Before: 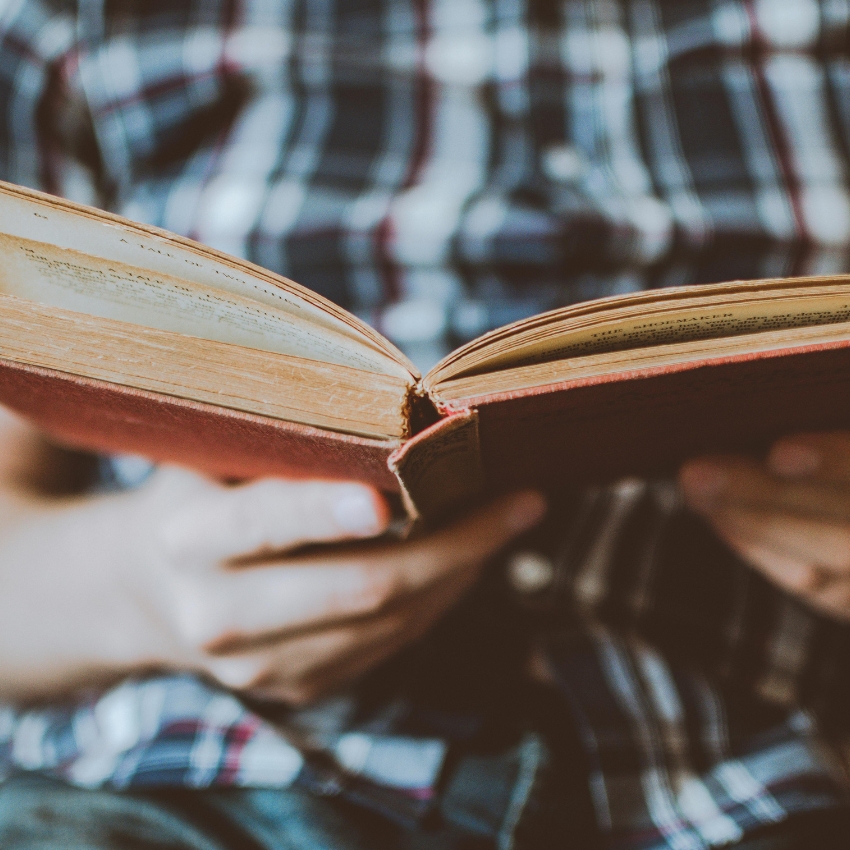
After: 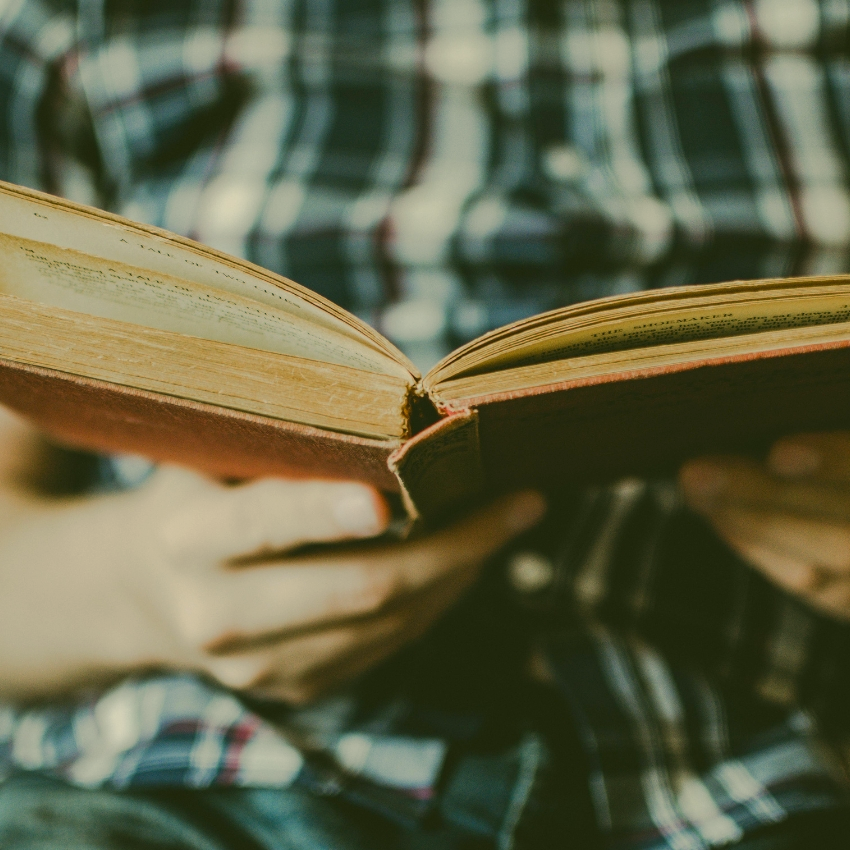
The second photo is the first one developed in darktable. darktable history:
color correction: highlights a* 5.3, highlights b* 24.26, shadows a* -15.58, shadows b* 4.02
exposure: exposure -0.242 EV, compensate highlight preservation false
